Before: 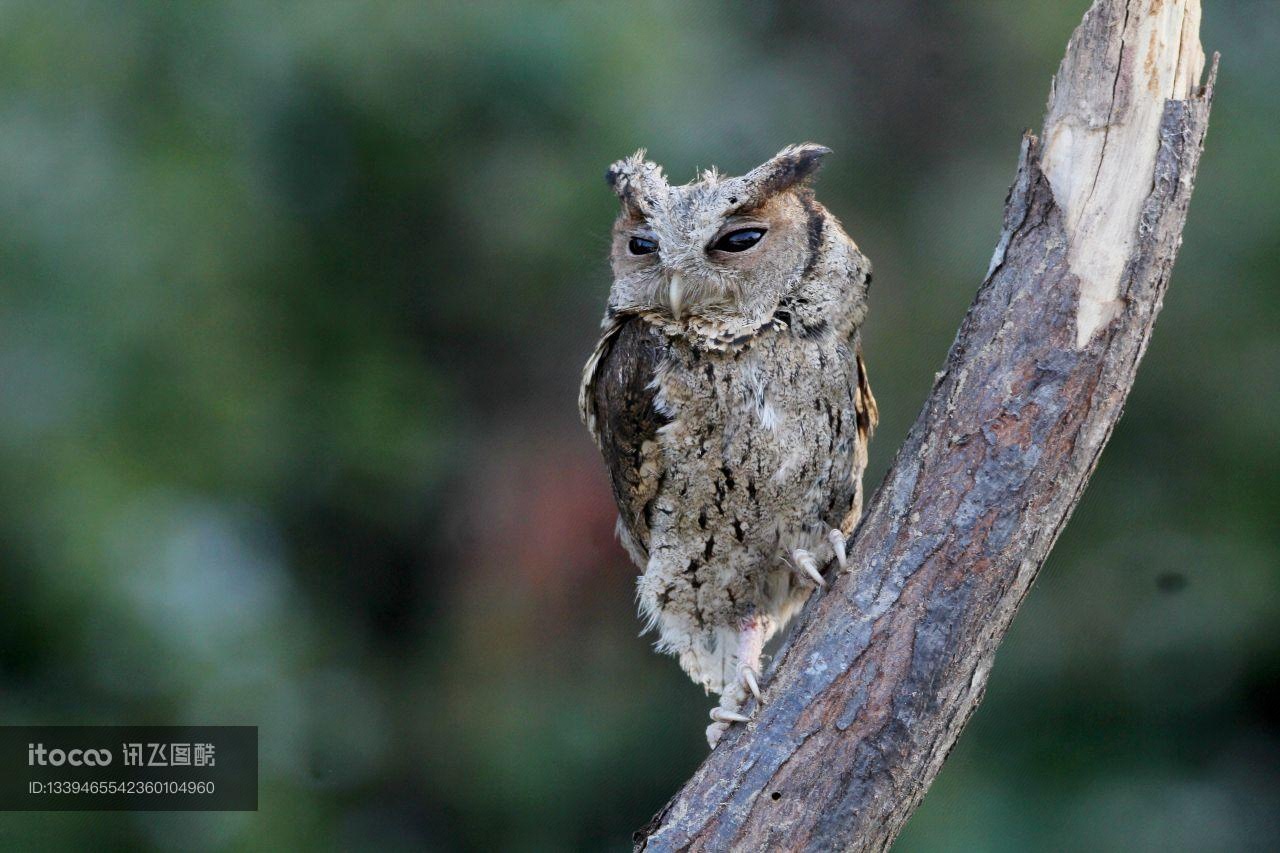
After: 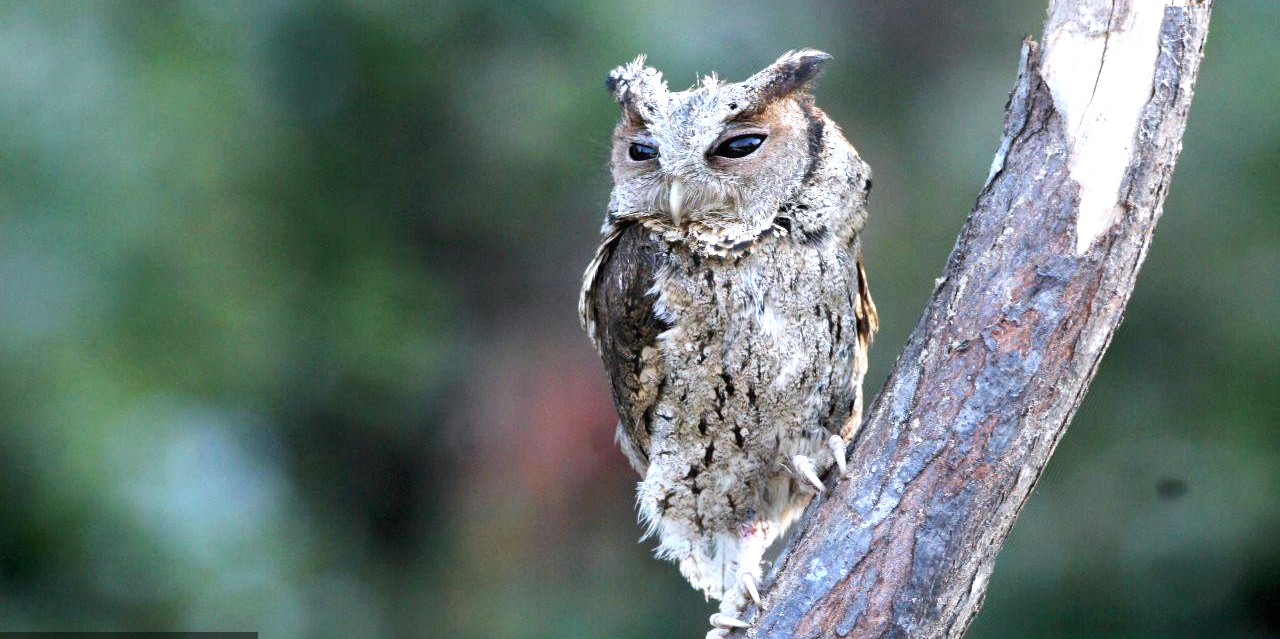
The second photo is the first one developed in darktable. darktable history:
exposure: black level correction 0, exposure 0.9 EV, compensate exposure bias true, compensate highlight preservation false
color correction: highlights a* -0.137, highlights b* -5.91, shadows a* -0.137, shadows b* -0.137
crop: top 11.038%, bottom 13.962%
